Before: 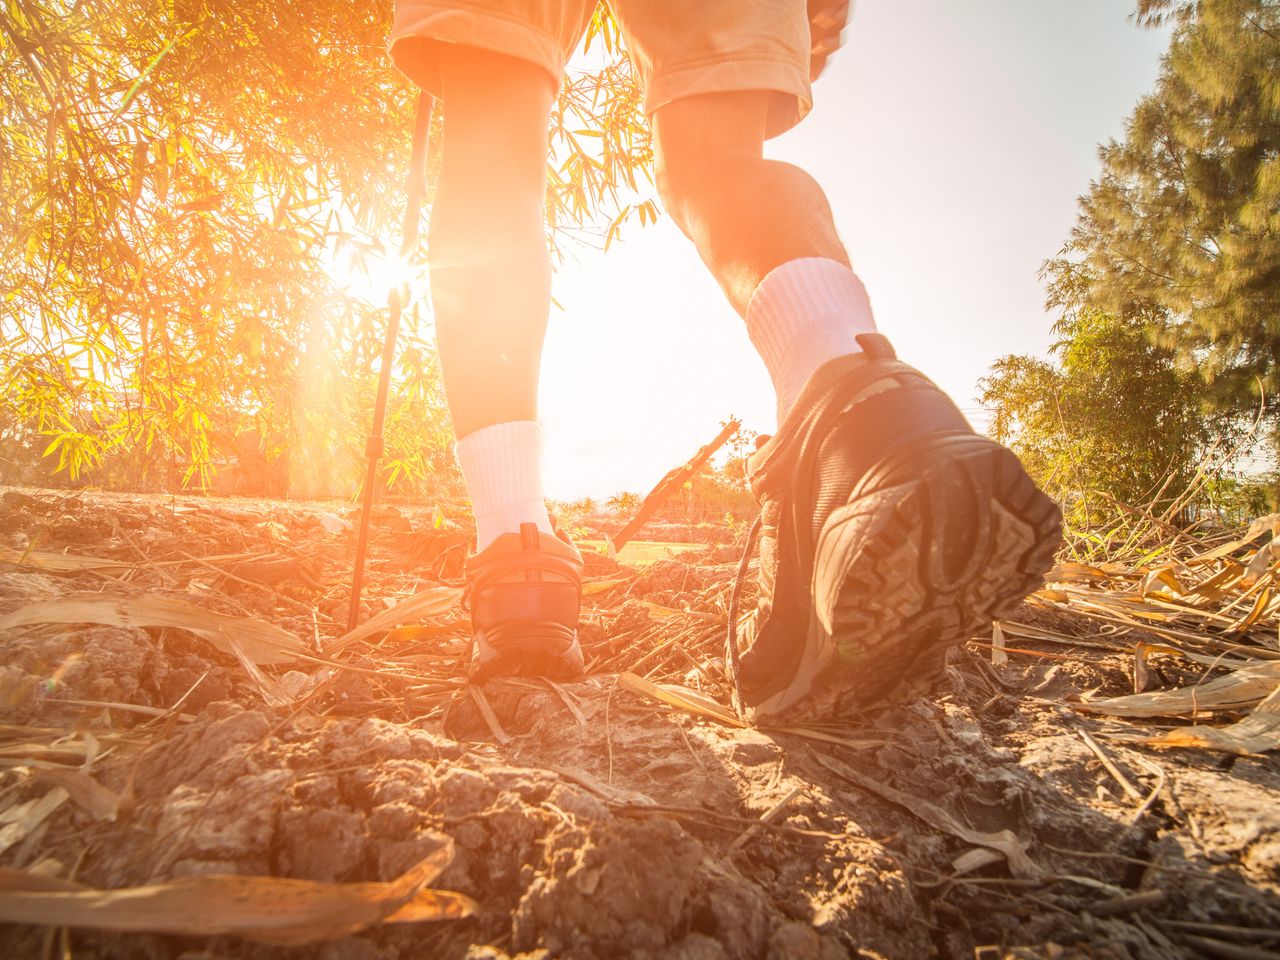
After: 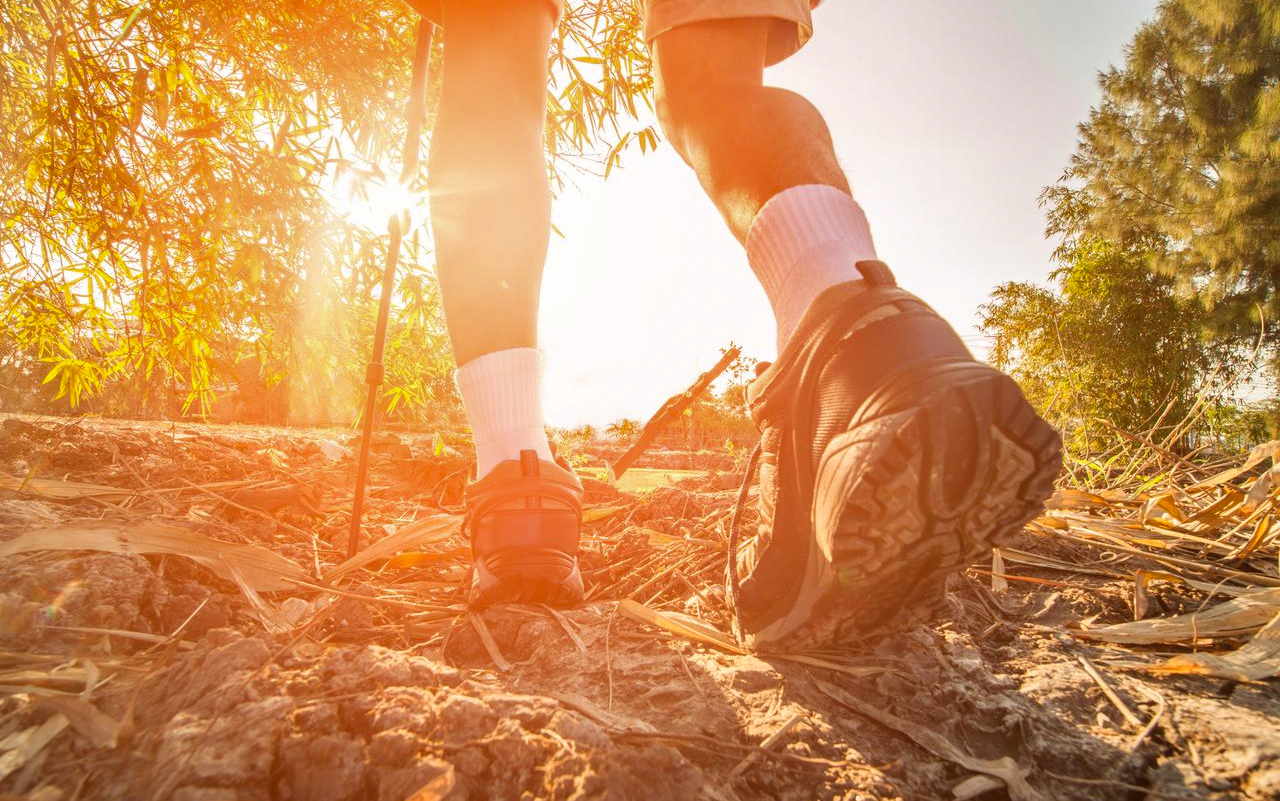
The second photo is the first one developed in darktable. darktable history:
shadows and highlights: soften with gaussian
crop: top 7.625%, bottom 8.027%
color zones: curves: ch1 [(0, 0.525) (0.143, 0.556) (0.286, 0.52) (0.429, 0.5) (0.571, 0.5) (0.714, 0.5) (0.857, 0.503) (1, 0.525)]
